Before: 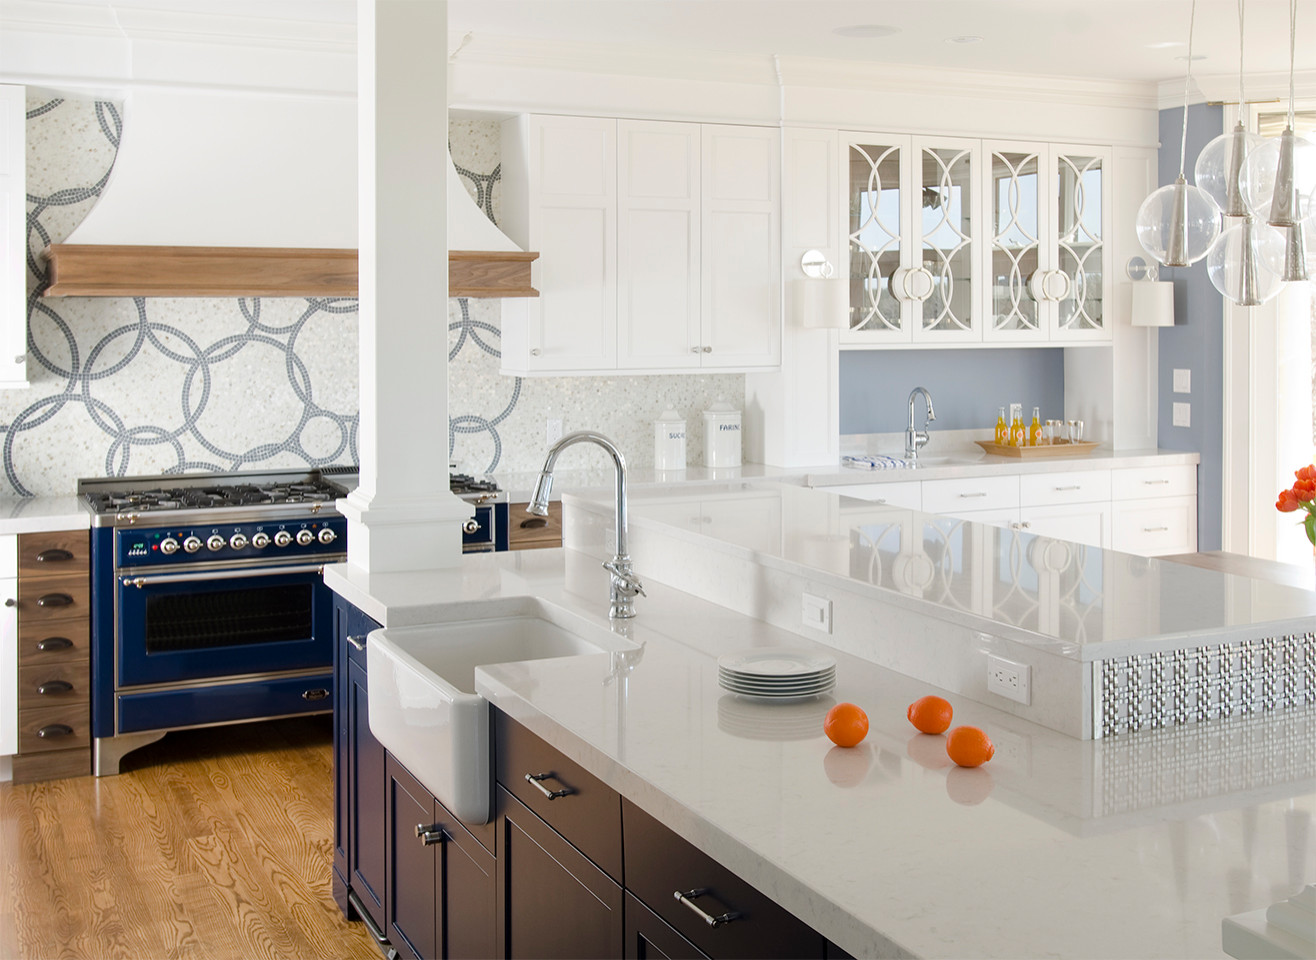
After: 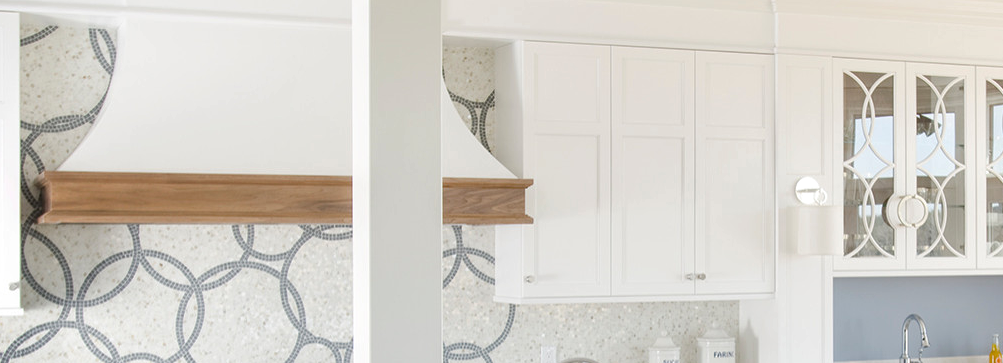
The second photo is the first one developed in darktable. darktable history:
local contrast: highlights 100%, shadows 100%, detail 119%, midtone range 0.2
crop: left 0.529%, top 7.645%, right 23.214%, bottom 54.536%
